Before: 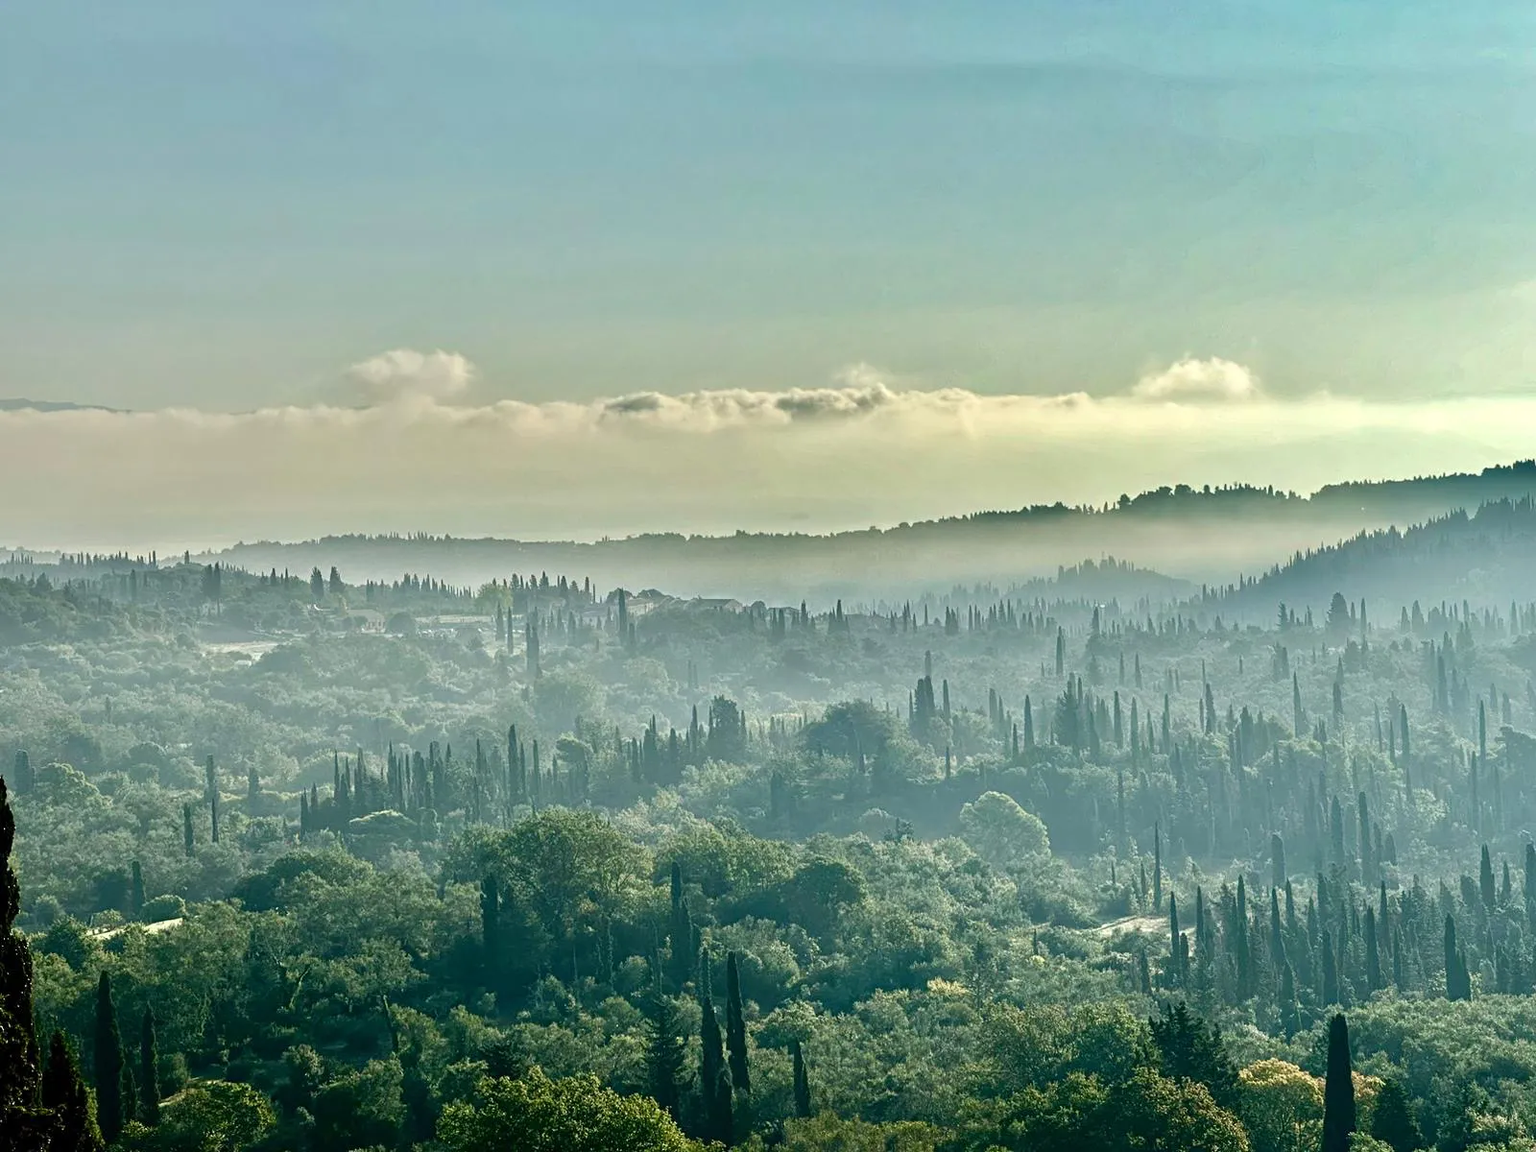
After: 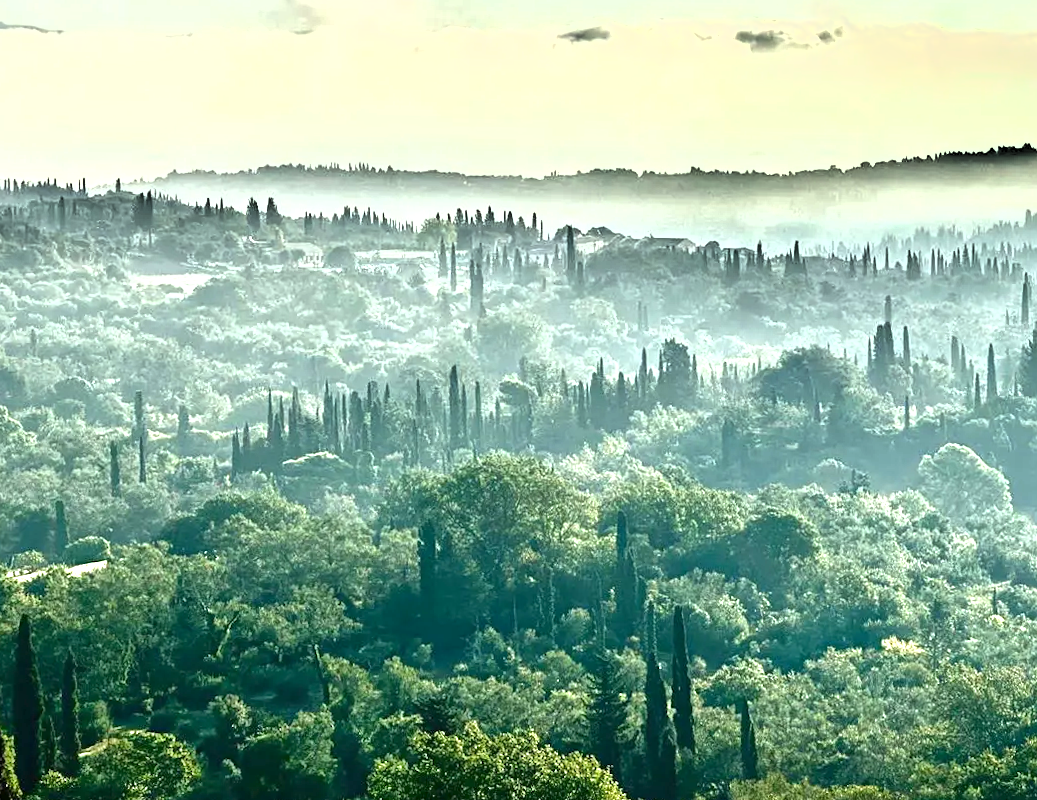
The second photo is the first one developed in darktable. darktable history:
crop and rotate: angle -0.99°, left 3.792%, top 31.731%, right 29.889%
tone equalizer: edges refinement/feathering 500, mask exposure compensation -1.57 EV, preserve details no
shadows and highlights: highlights color adjustment 0.786%, soften with gaussian
exposure: black level correction 0, exposure 1.199 EV, compensate highlight preservation false
contrast brightness saturation: contrast 0.032, brightness -0.038
